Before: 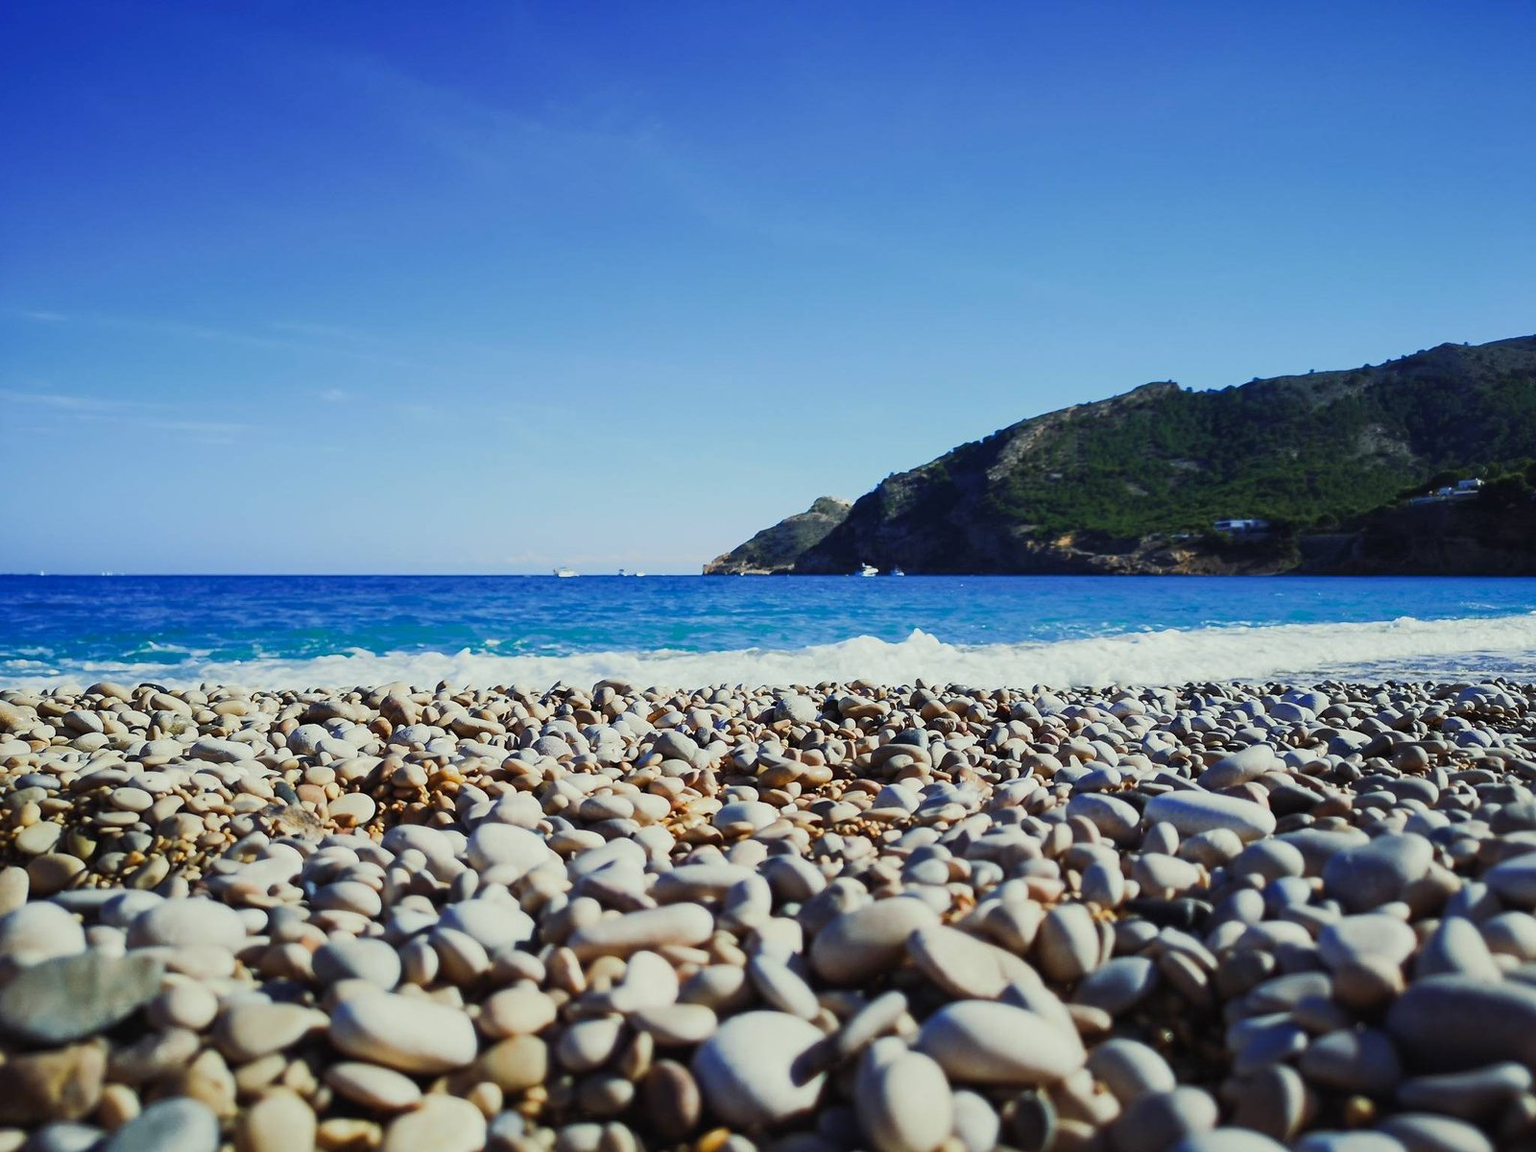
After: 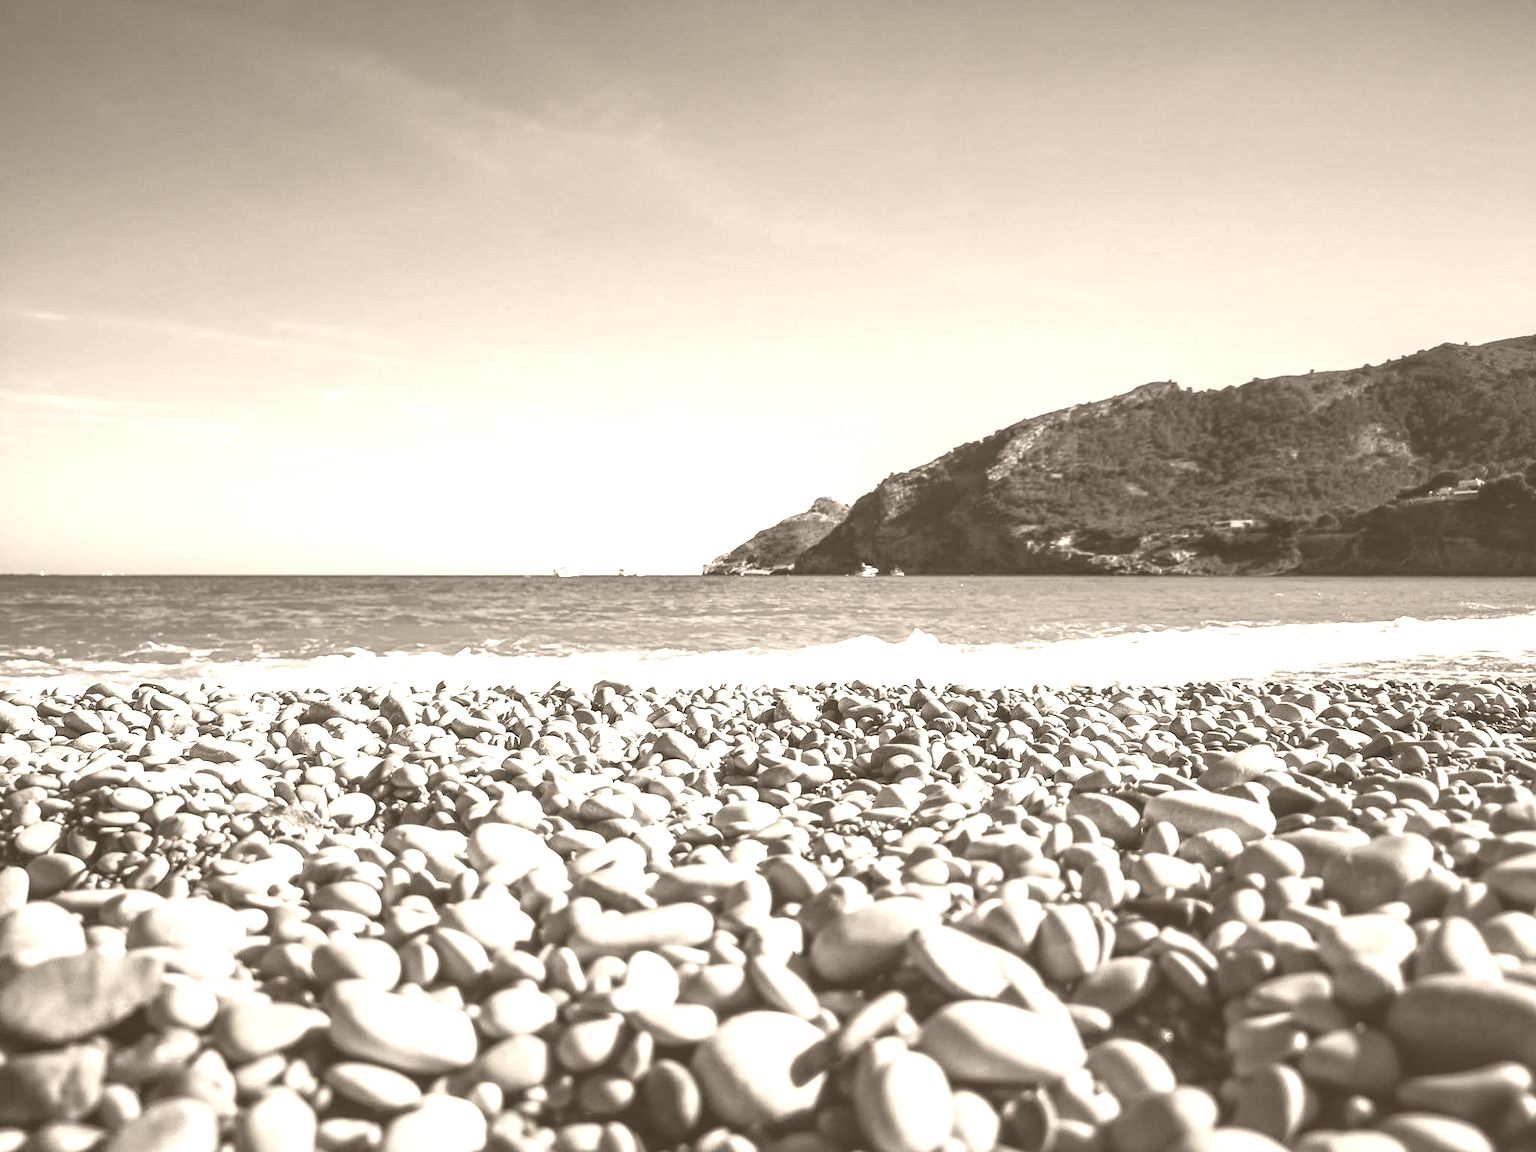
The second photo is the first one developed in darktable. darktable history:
colorize: hue 34.49°, saturation 35.33%, source mix 100%, version 1
local contrast: highlights 25%, detail 150%
